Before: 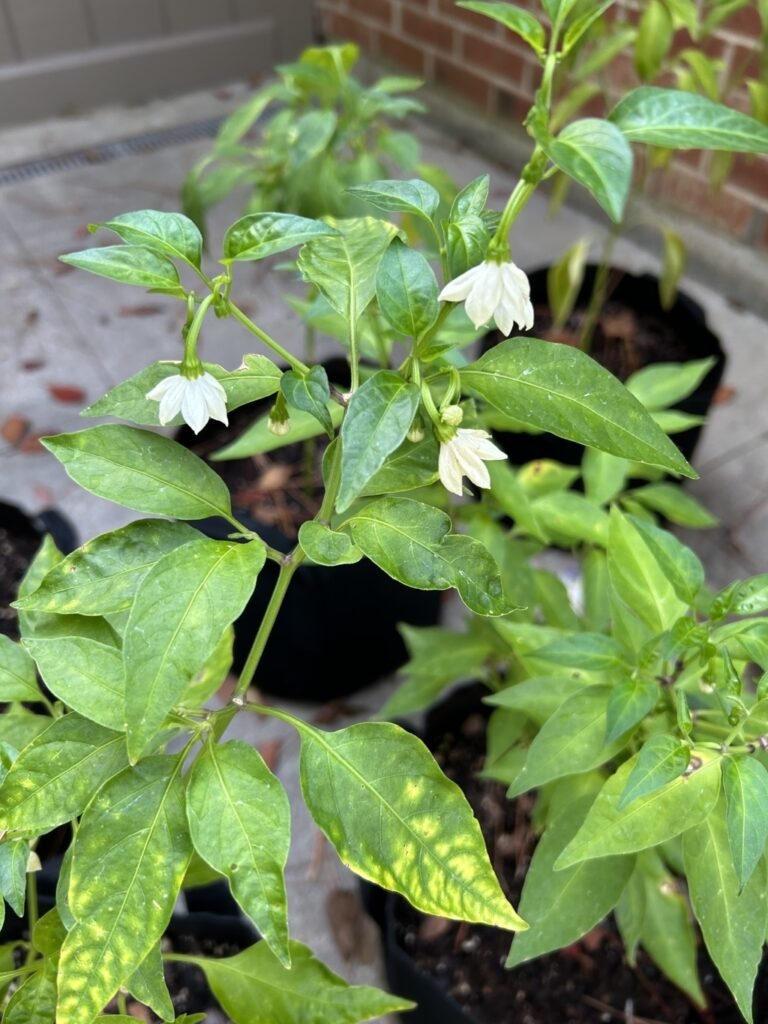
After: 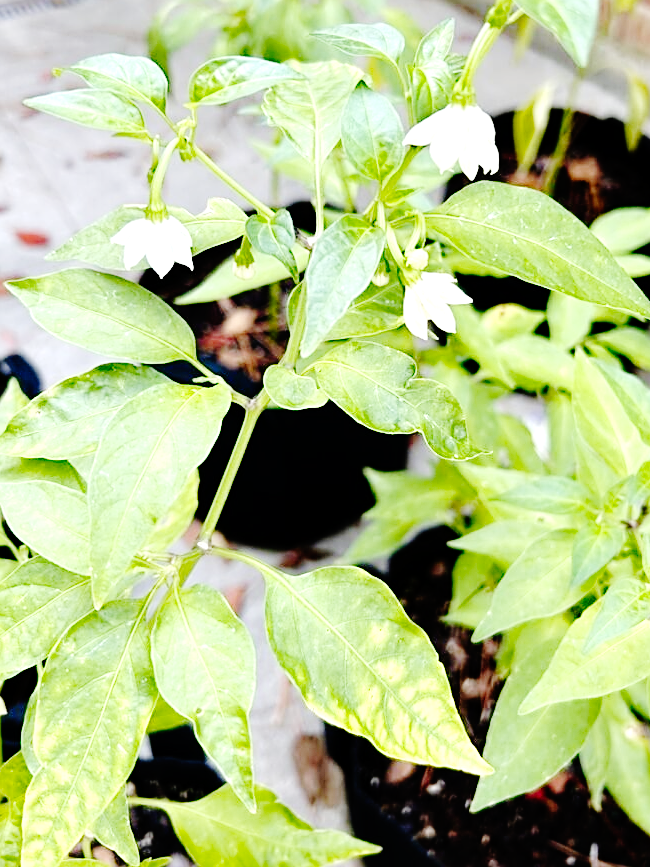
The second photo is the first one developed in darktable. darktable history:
crop and rotate: left 4.654%, top 15.252%, right 10.654%
exposure: exposure 0.763 EV, compensate highlight preservation false
sharpen: on, module defaults
base curve: curves: ch0 [(0, 0) (0.036, 0.01) (0.123, 0.254) (0.258, 0.504) (0.507, 0.748) (1, 1)], preserve colors none
